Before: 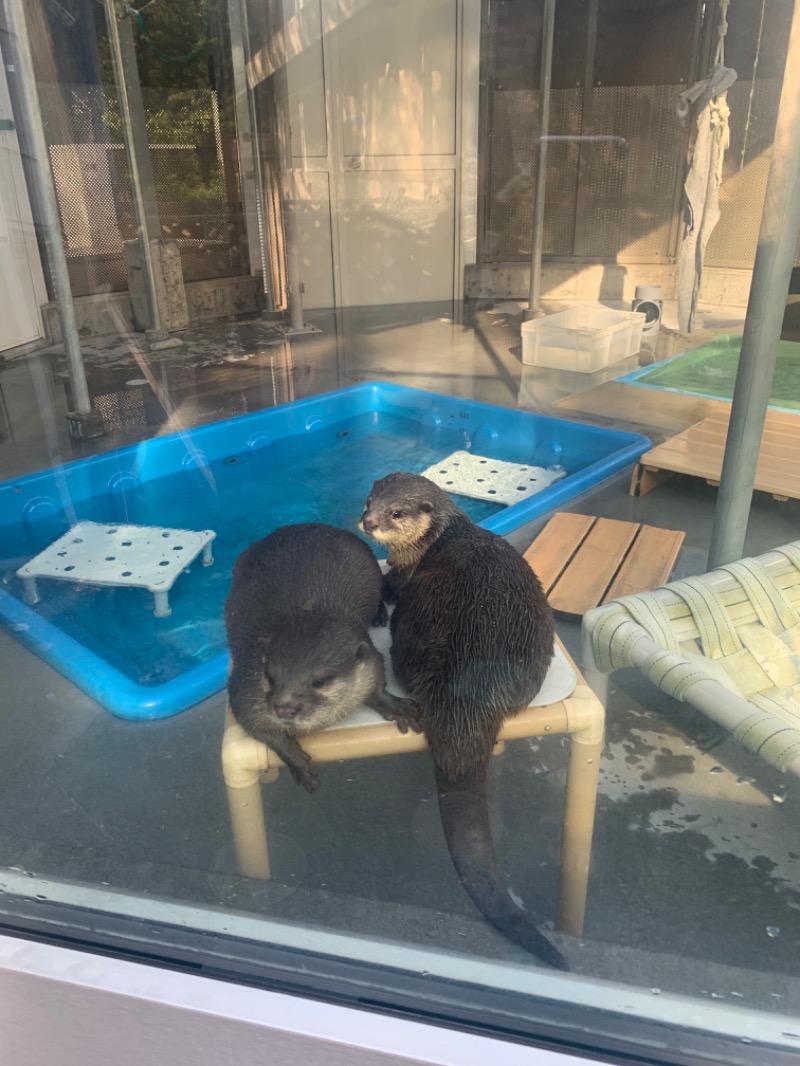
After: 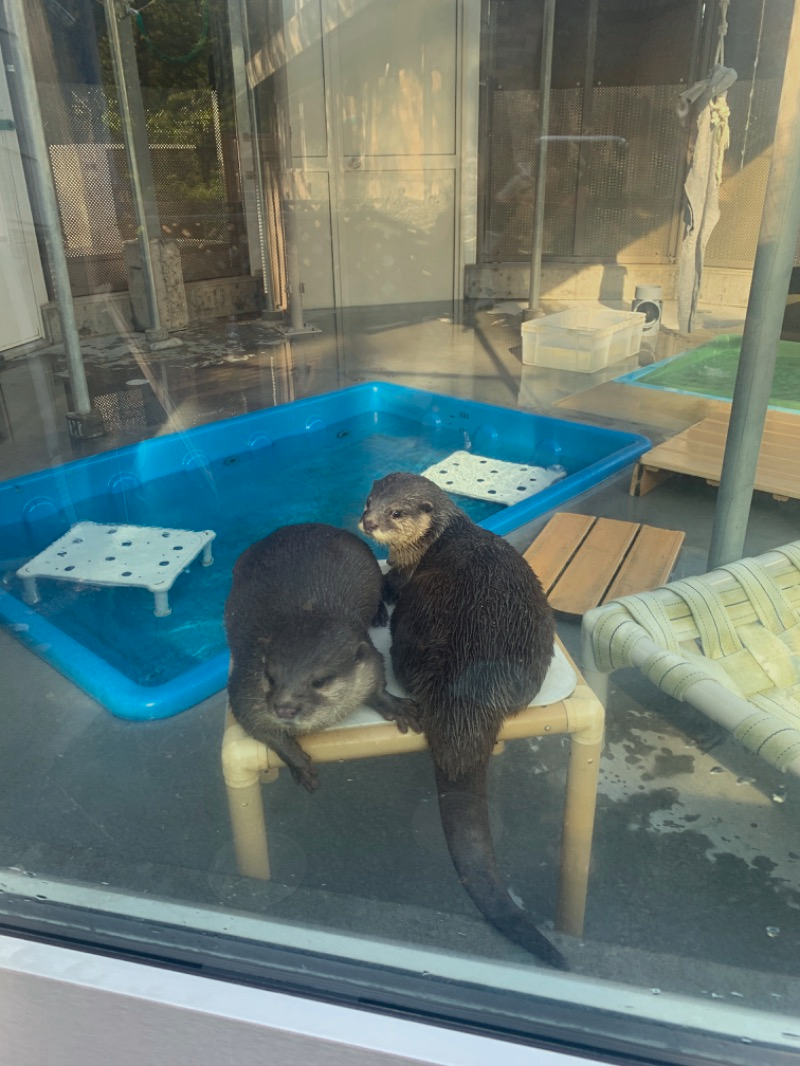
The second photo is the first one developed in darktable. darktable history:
color correction: highlights a* -6.38, highlights b* 0.67
color zones: curves: ch0 [(0, 0.425) (0.143, 0.422) (0.286, 0.42) (0.429, 0.419) (0.571, 0.419) (0.714, 0.42) (0.857, 0.422) (1, 0.425)]
